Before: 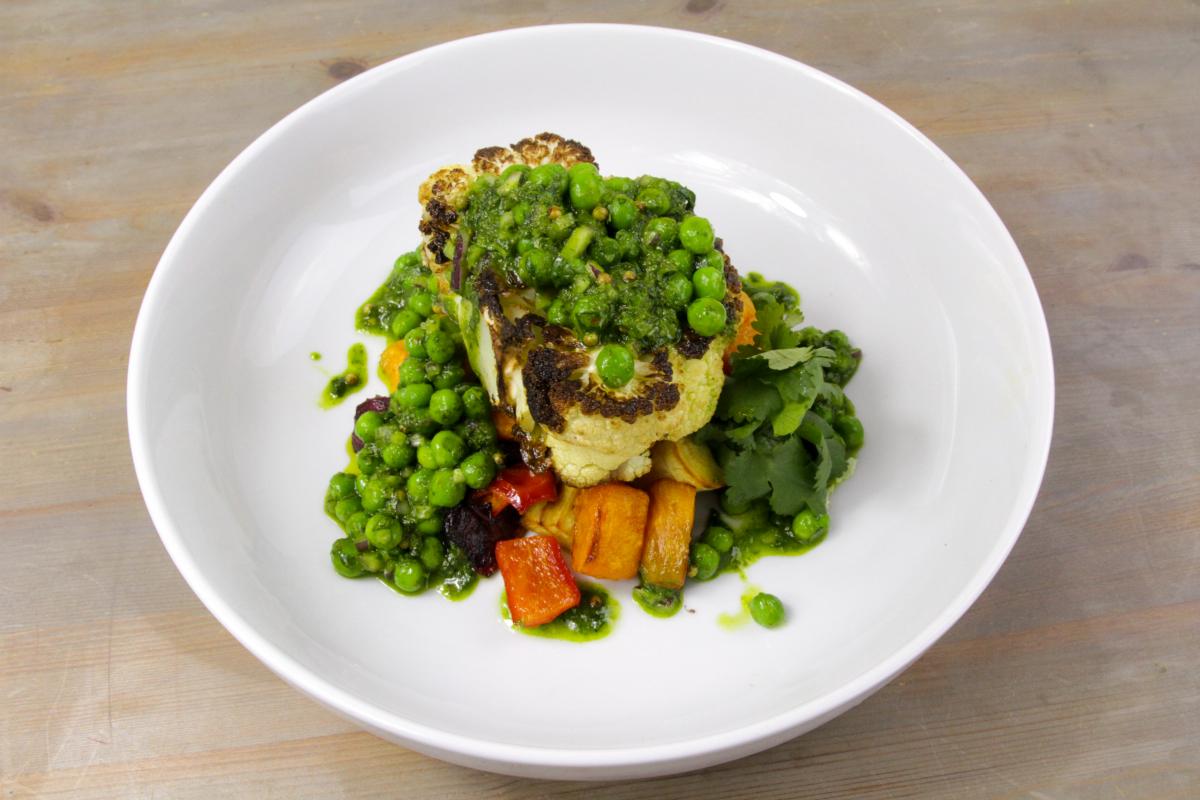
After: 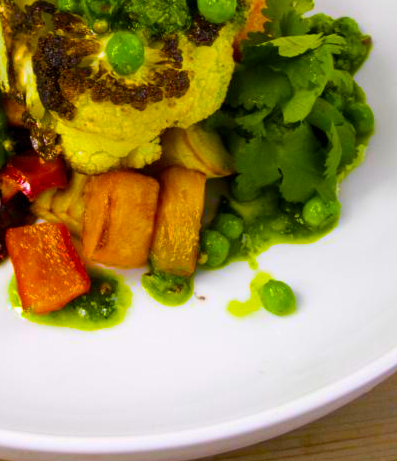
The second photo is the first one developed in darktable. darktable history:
crop: left 40.878%, top 39.176%, right 25.993%, bottom 3.081%
color balance rgb: linear chroma grading › global chroma 42%, perceptual saturation grading › global saturation 42%, global vibrance 33%
